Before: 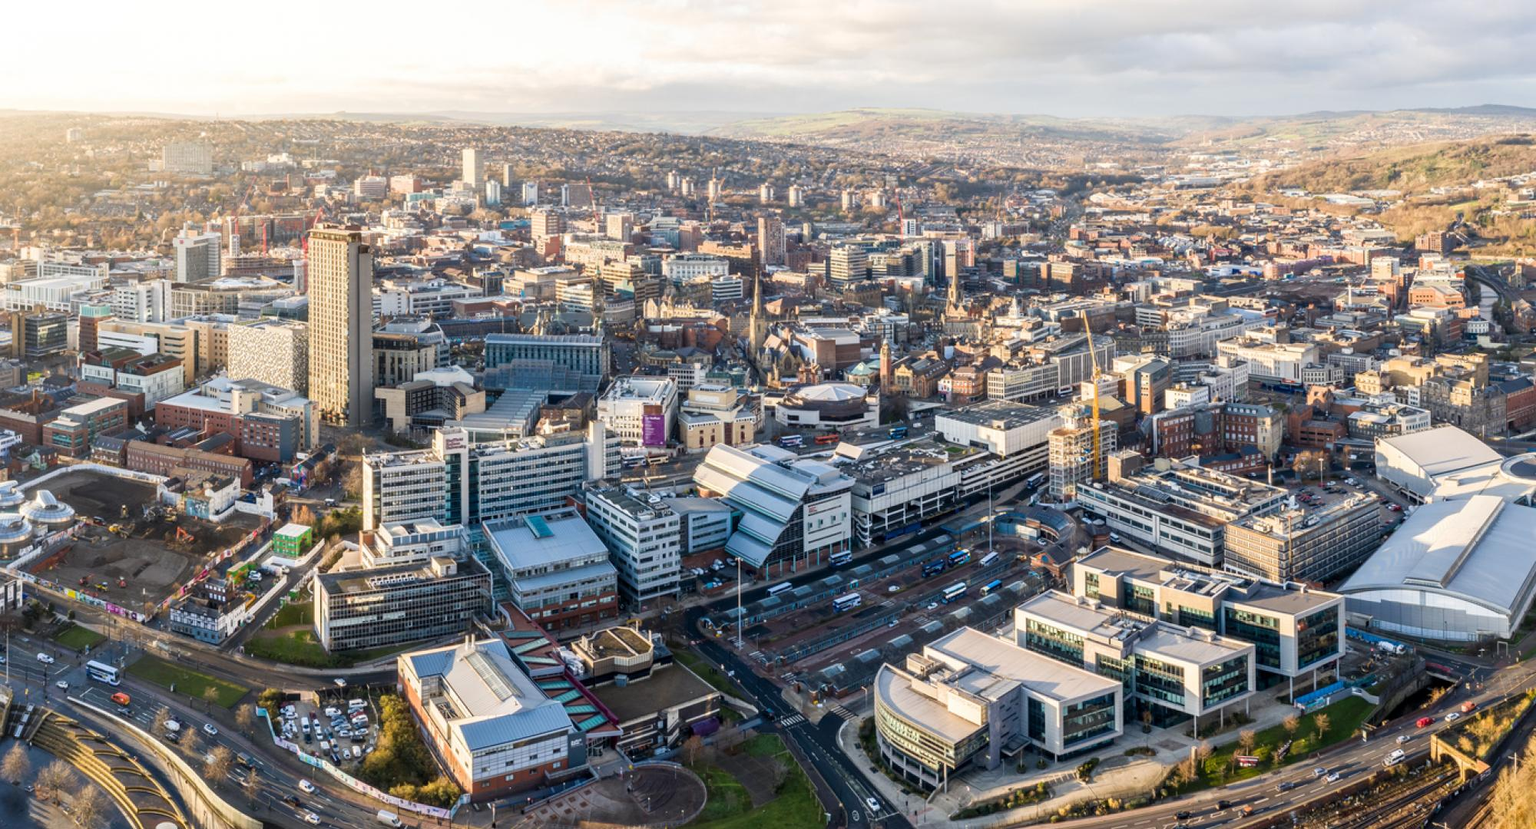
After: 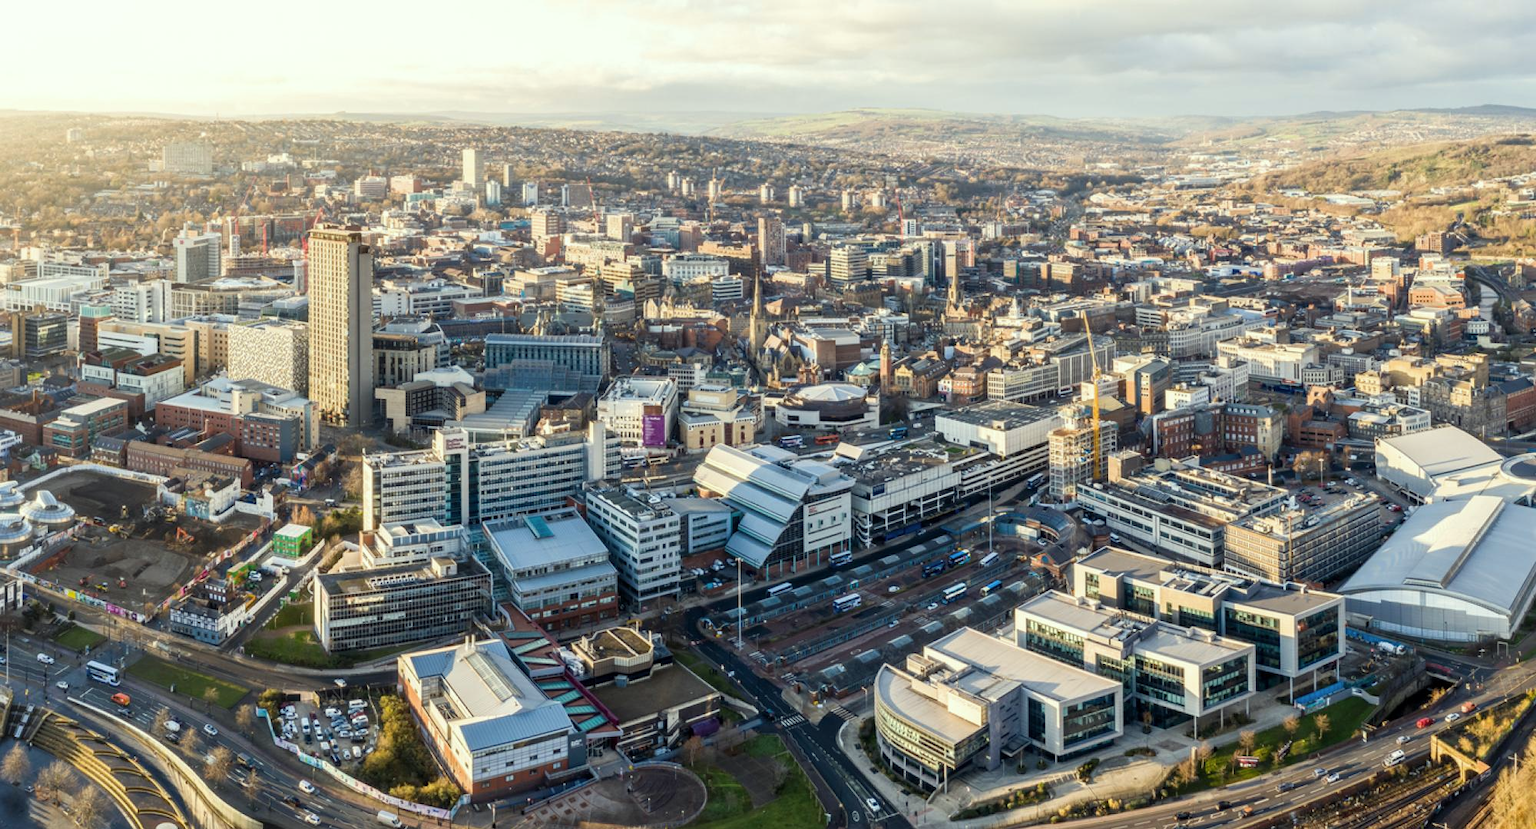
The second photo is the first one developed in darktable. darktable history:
color correction: highlights a* -4.84, highlights b* 5.03, saturation 0.943
